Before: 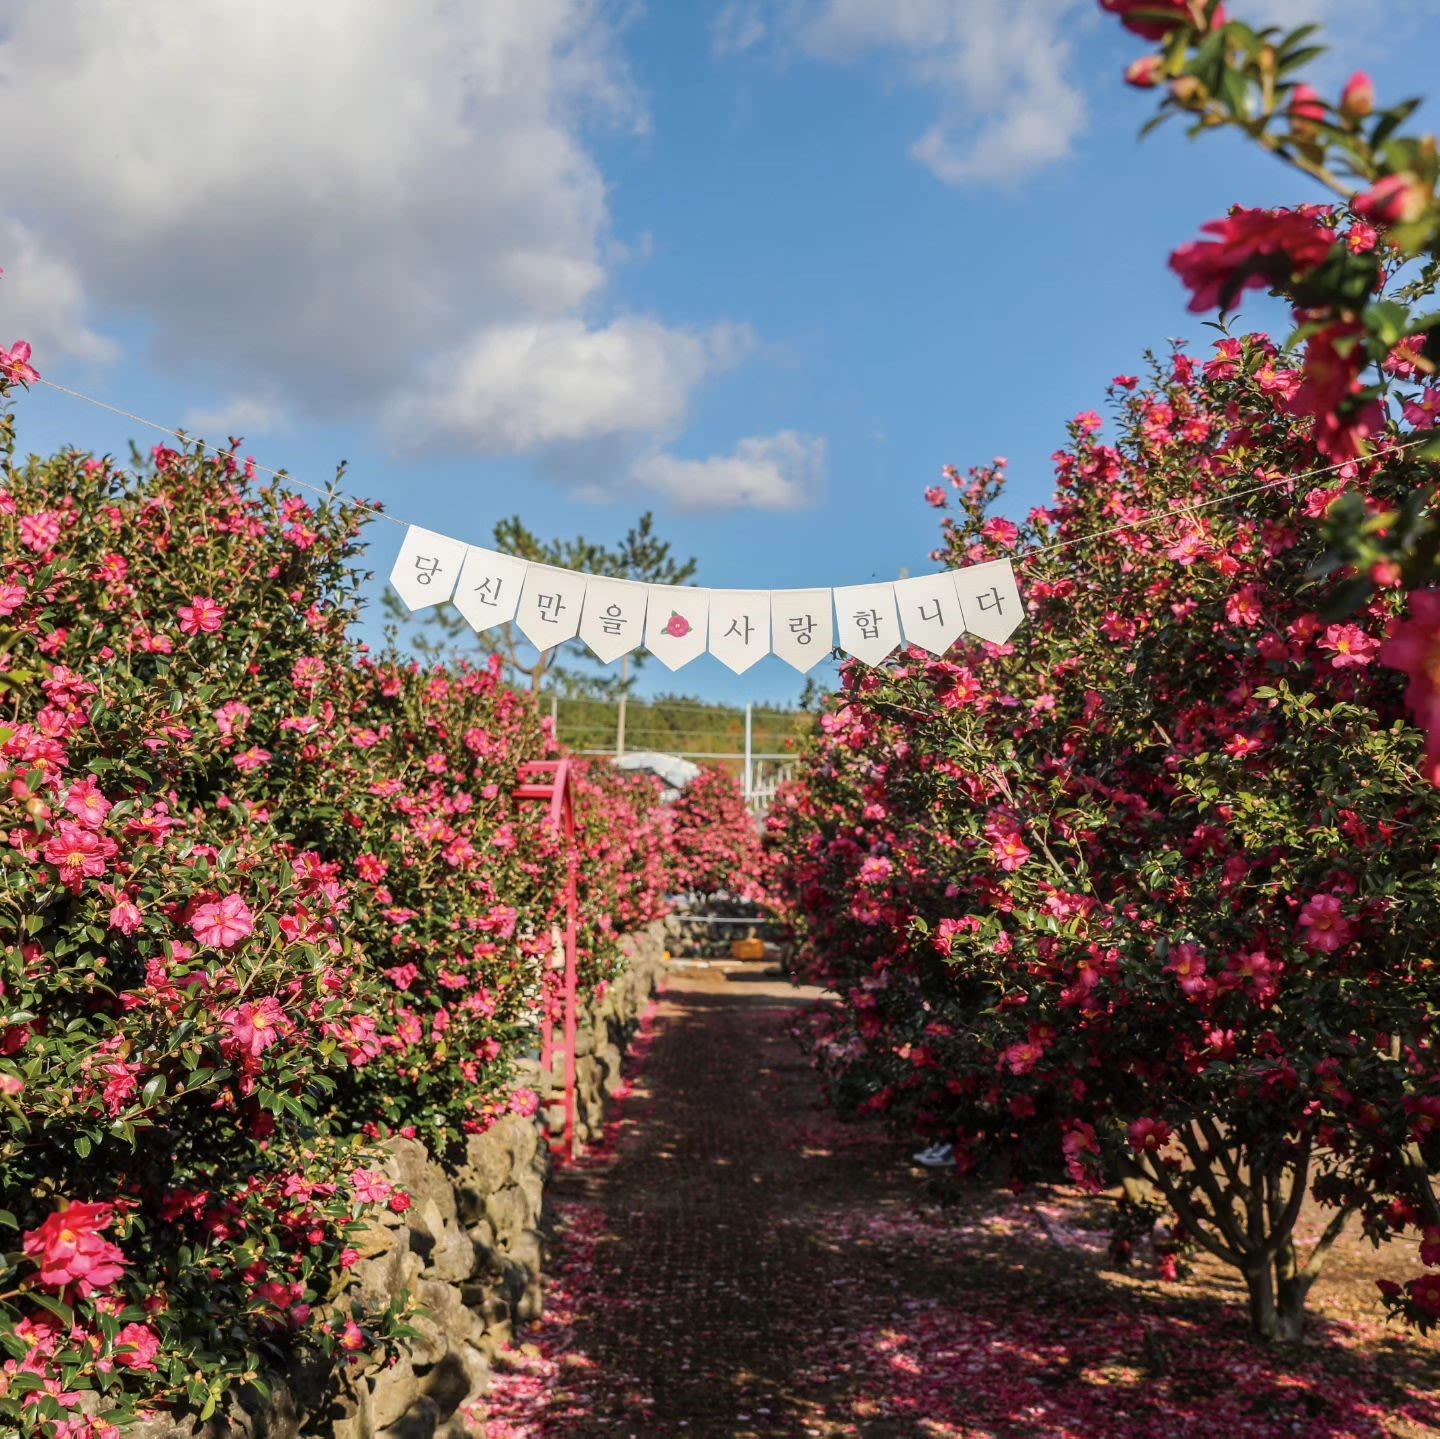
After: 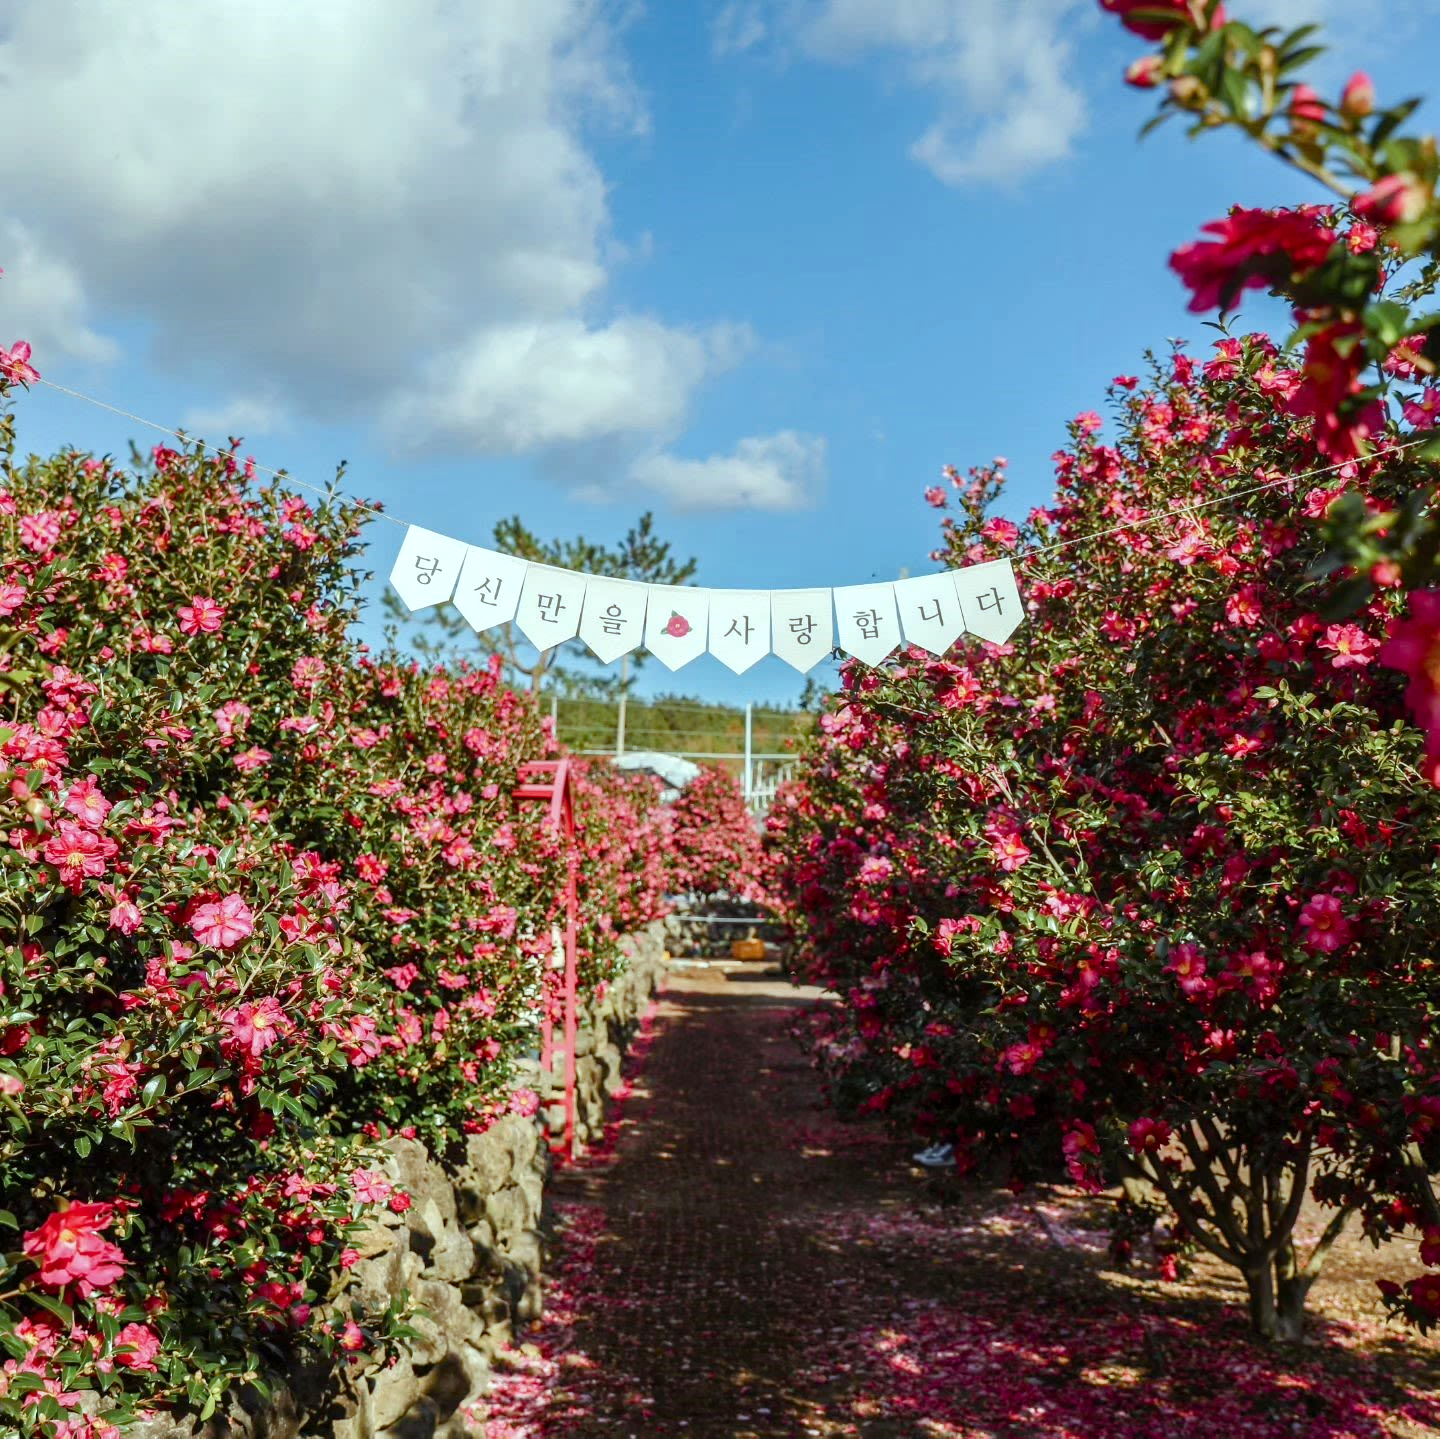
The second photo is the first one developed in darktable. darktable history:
color balance rgb: highlights gain › luminance 15.679%, highlights gain › chroma 3.907%, highlights gain › hue 210.41°, perceptual saturation grading › global saturation 20%, perceptual saturation grading › highlights -49.556%, perceptual saturation grading › shadows 25.261%
